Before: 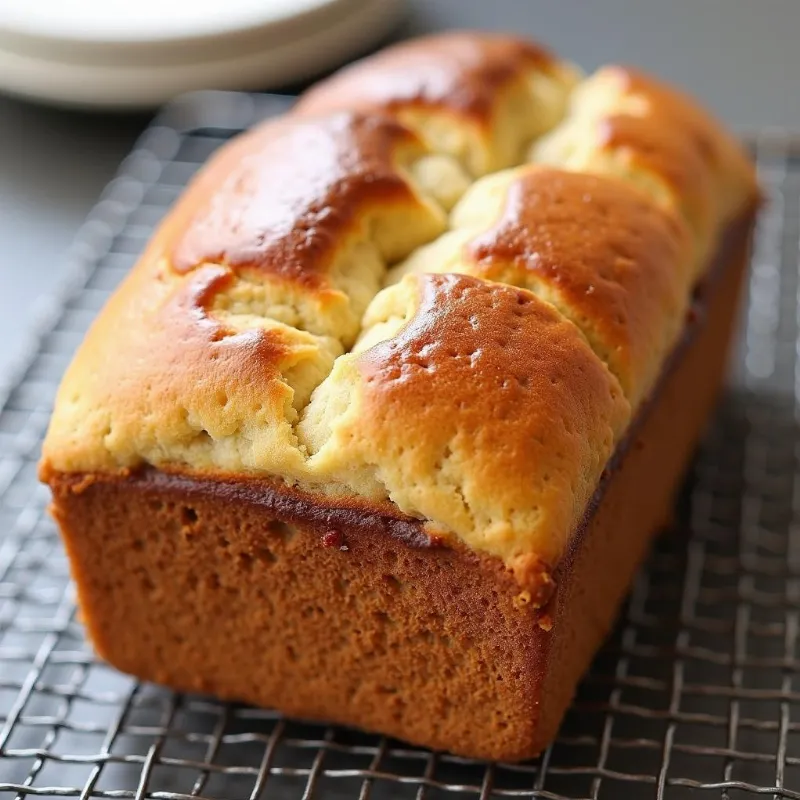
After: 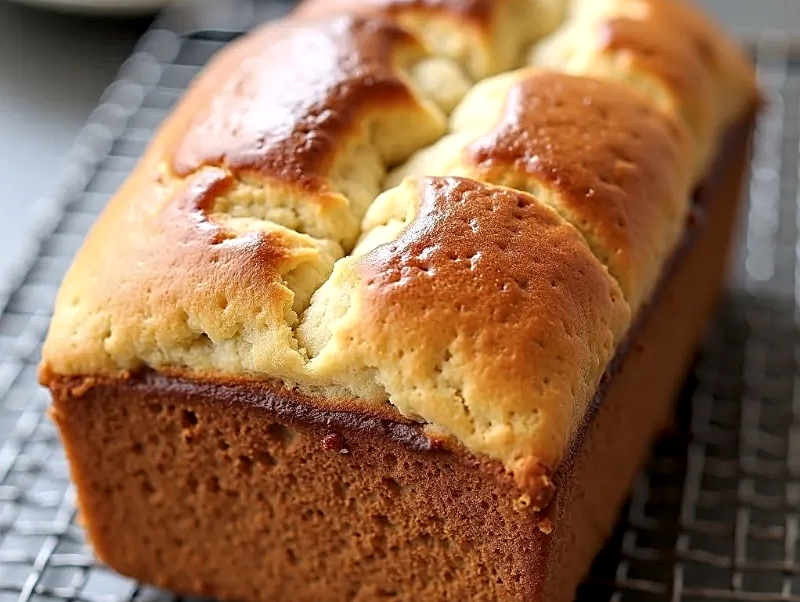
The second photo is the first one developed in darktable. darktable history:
crop and rotate: top 12.222%, bottom 12.479%
local contrast: detail 130%
sharpen: on, module defaults
contrast brightness saturation: saturation -0.066
